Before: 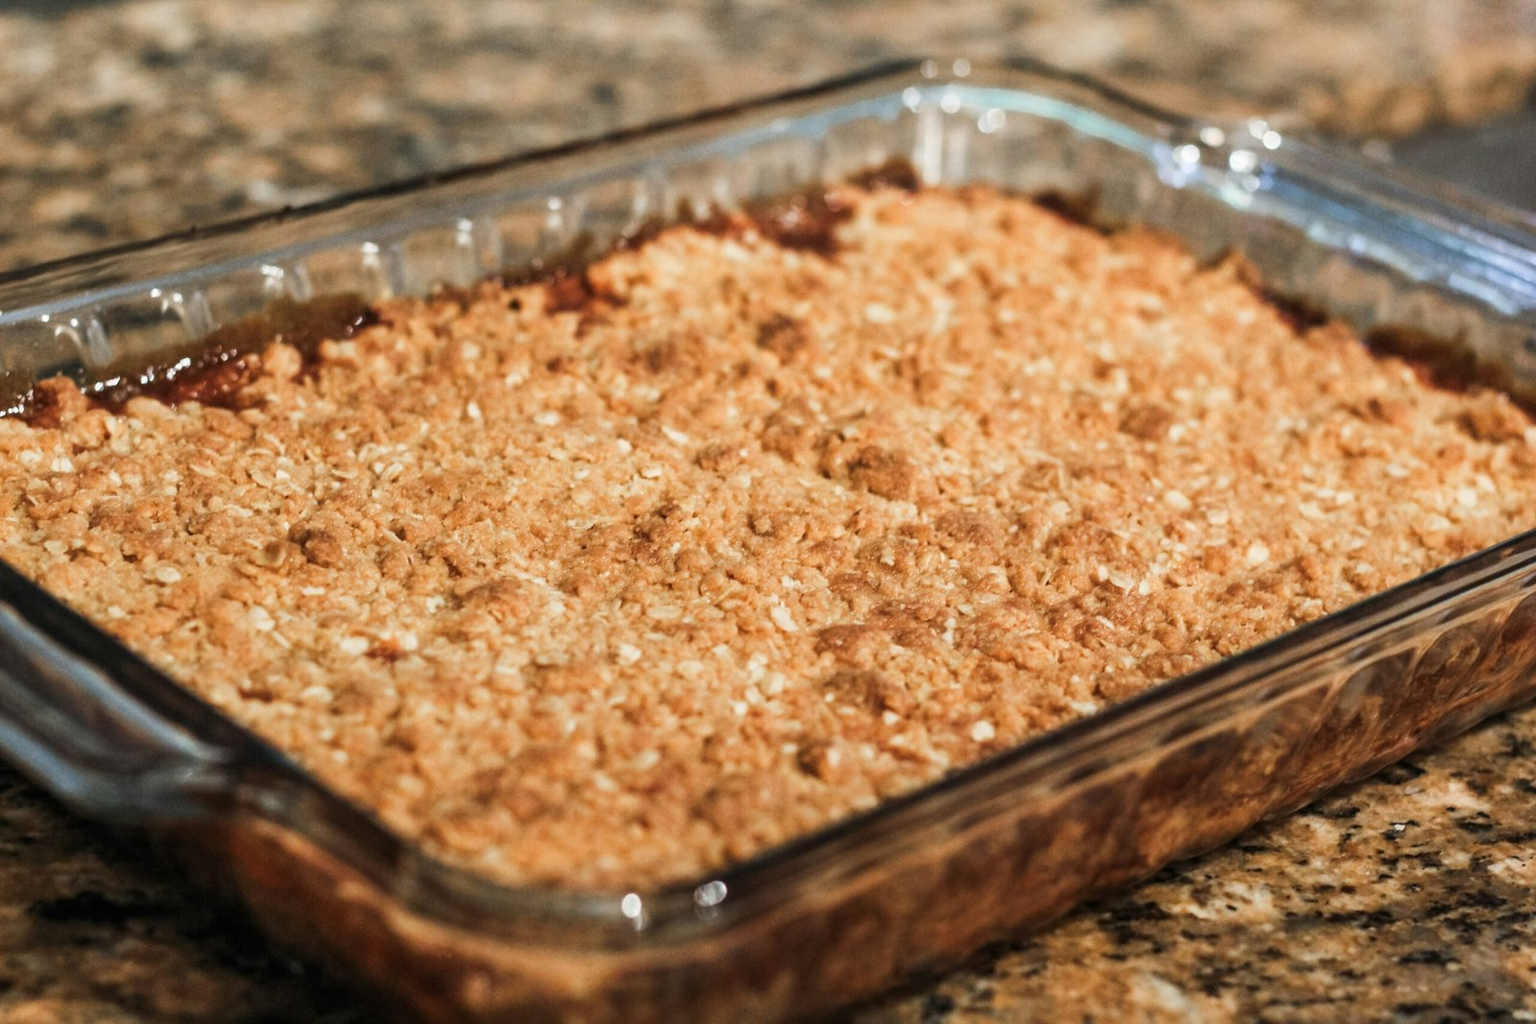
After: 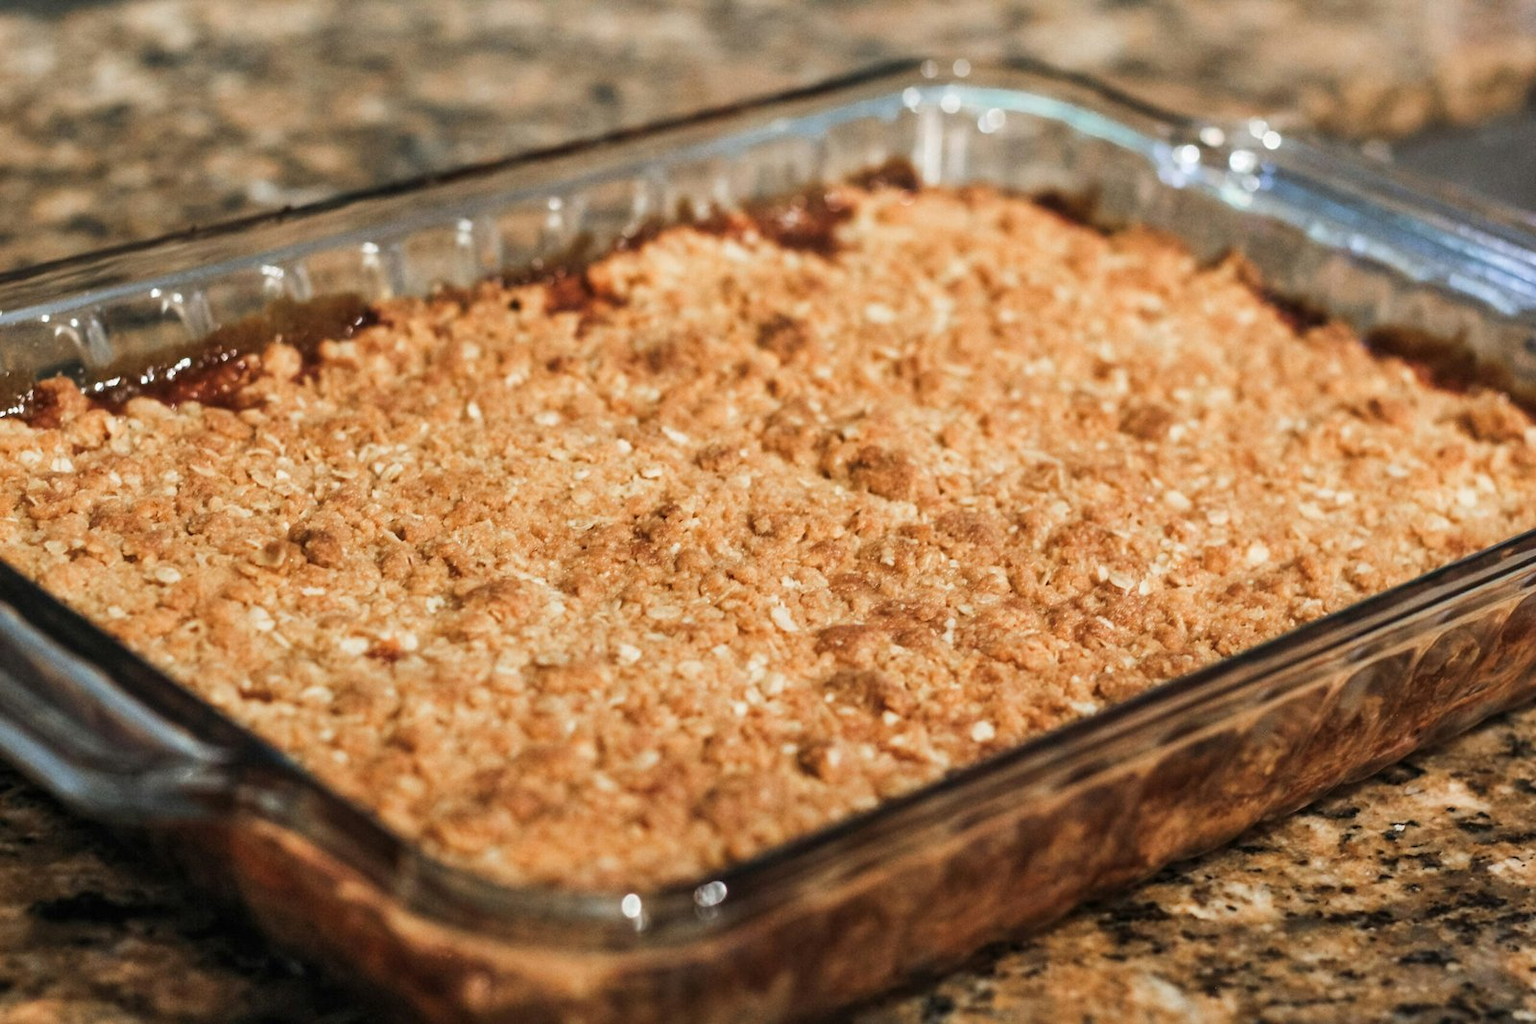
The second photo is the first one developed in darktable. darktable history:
shadows and highlights: shadows 36.15, highlights -27.91, soften with gaussian
